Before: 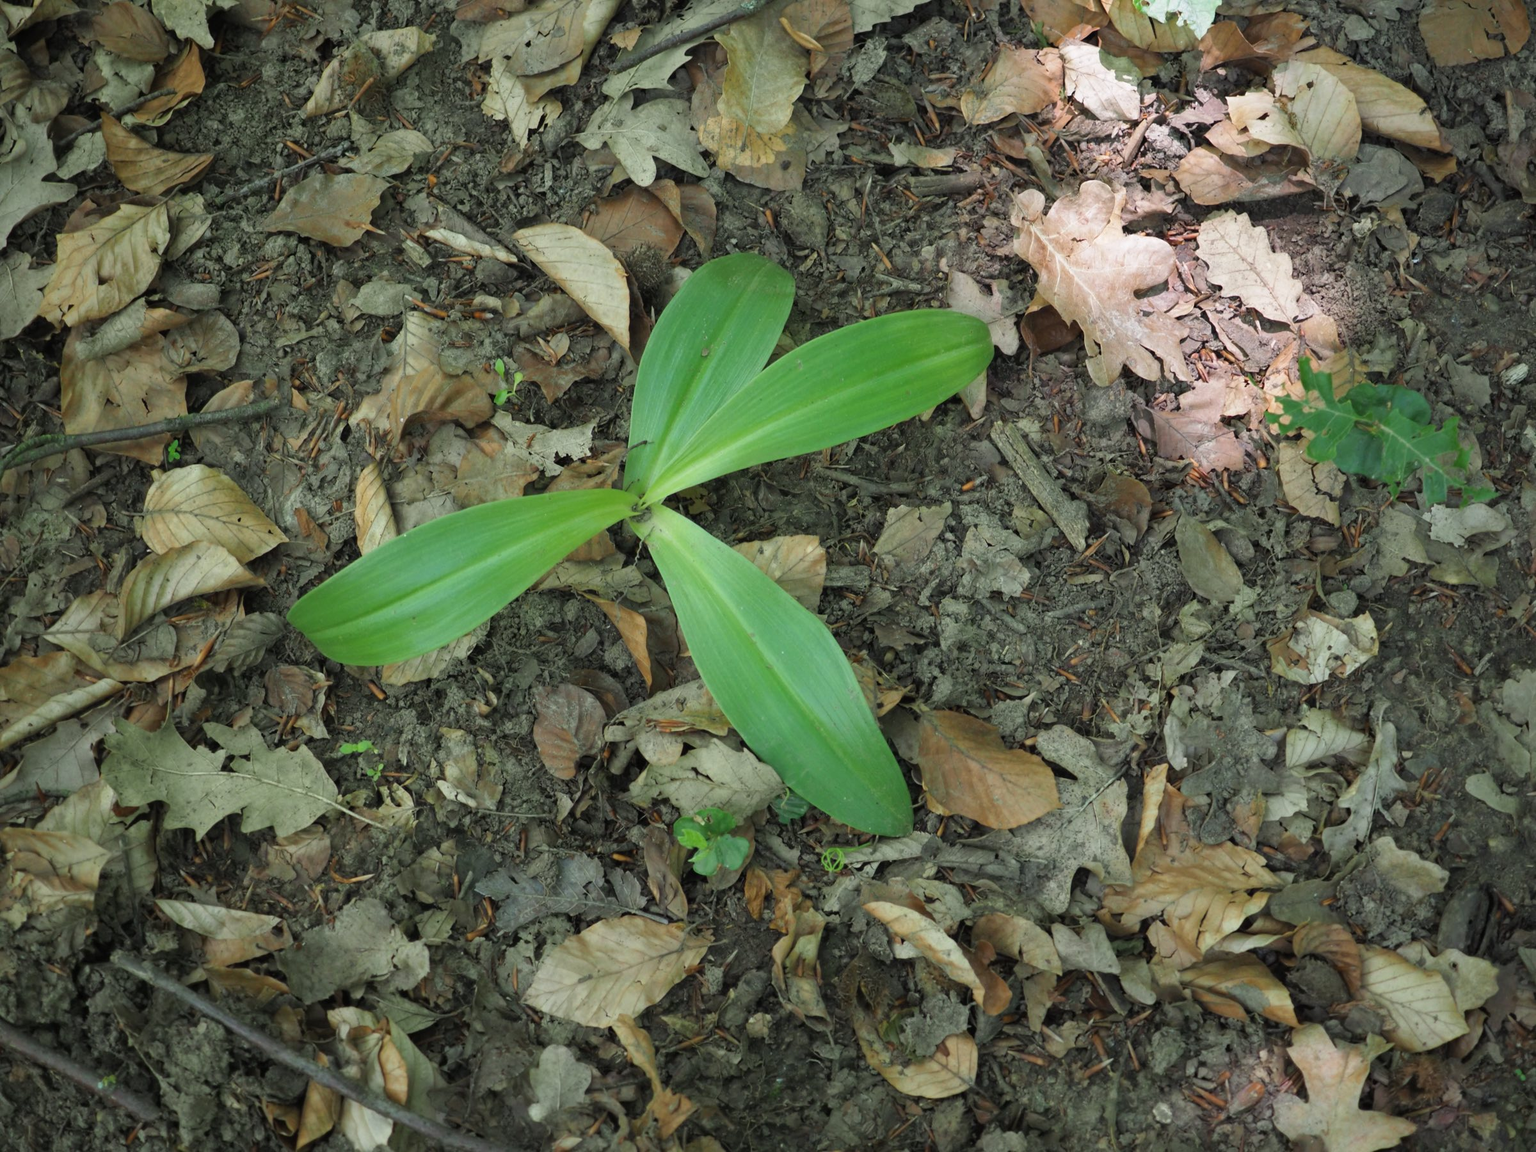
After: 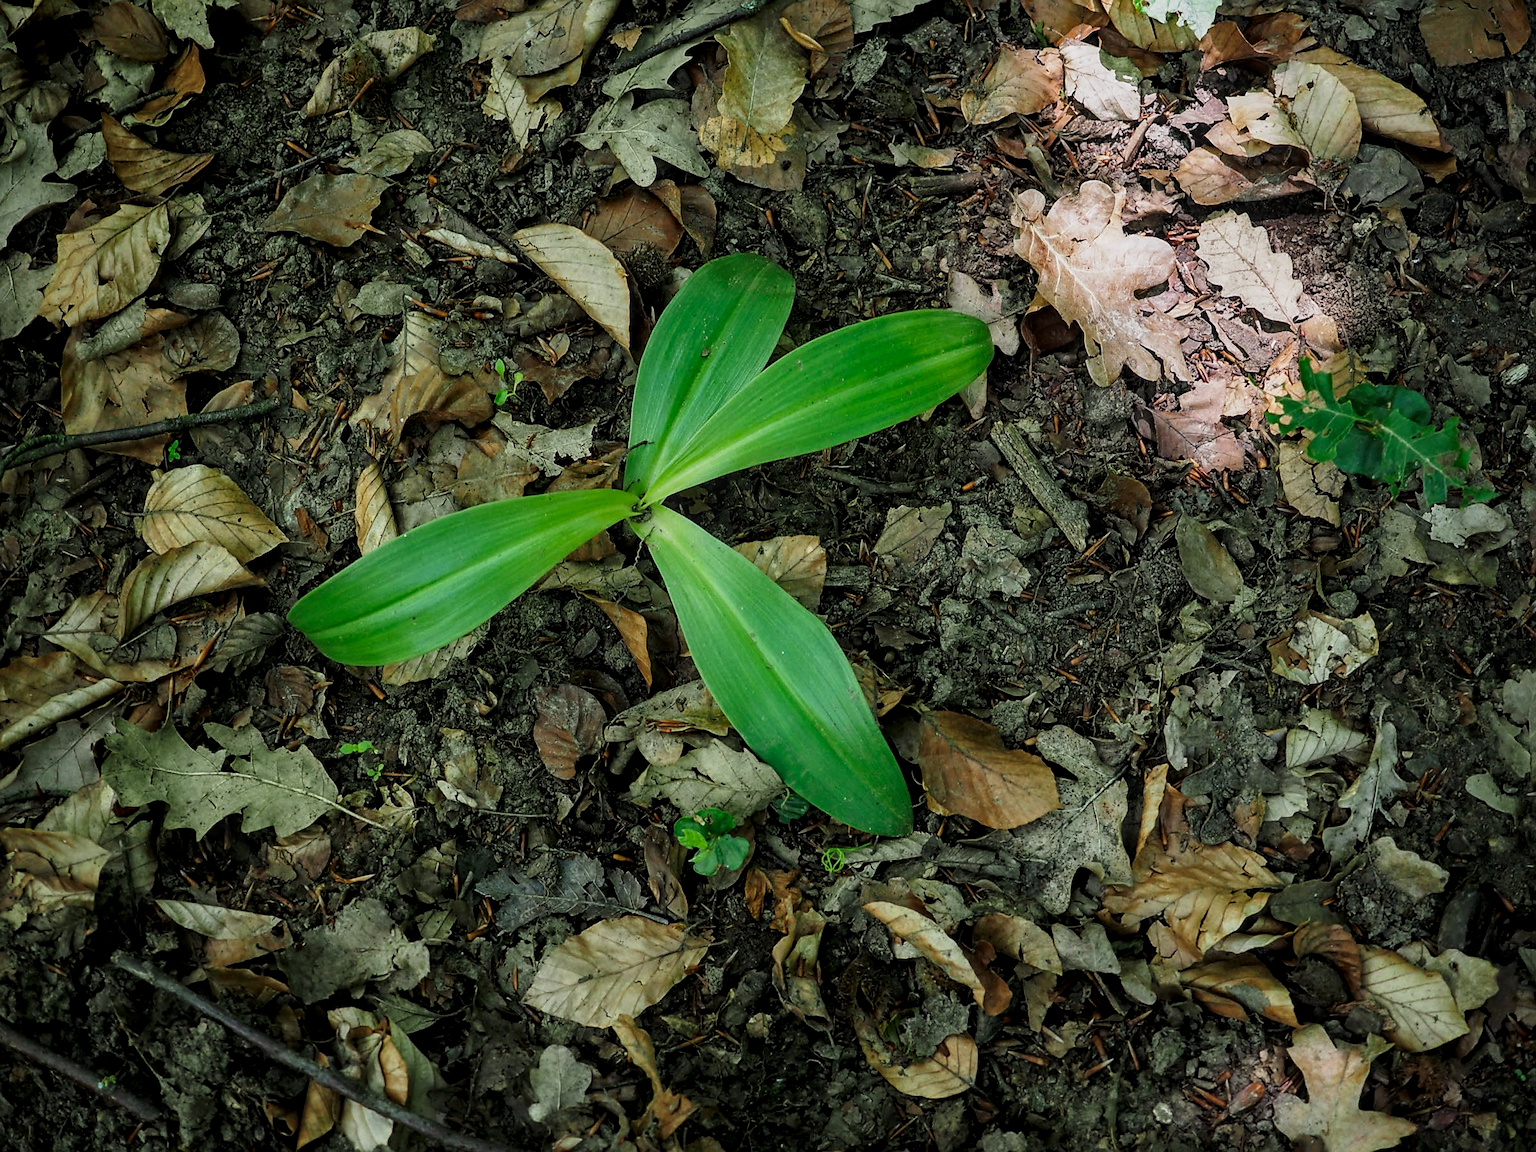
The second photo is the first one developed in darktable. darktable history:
local contrast: highlights 62%, detail 143%, midtone range 0.435
sharpen: radius 1.401, amount 1.259, threshold 0.638
exposure: exposure -2.022 EV, compensate exposure bias true, compensate highlight preservation false
base curve: curves: ch0 [(0, 0) (0.007, 0.004) (0.027, 0.03) (0.046, 0.07) (0.207, 0.54) (0.442, 0.872) (0.673, 0.972) (1, 1)], preserve colors none
